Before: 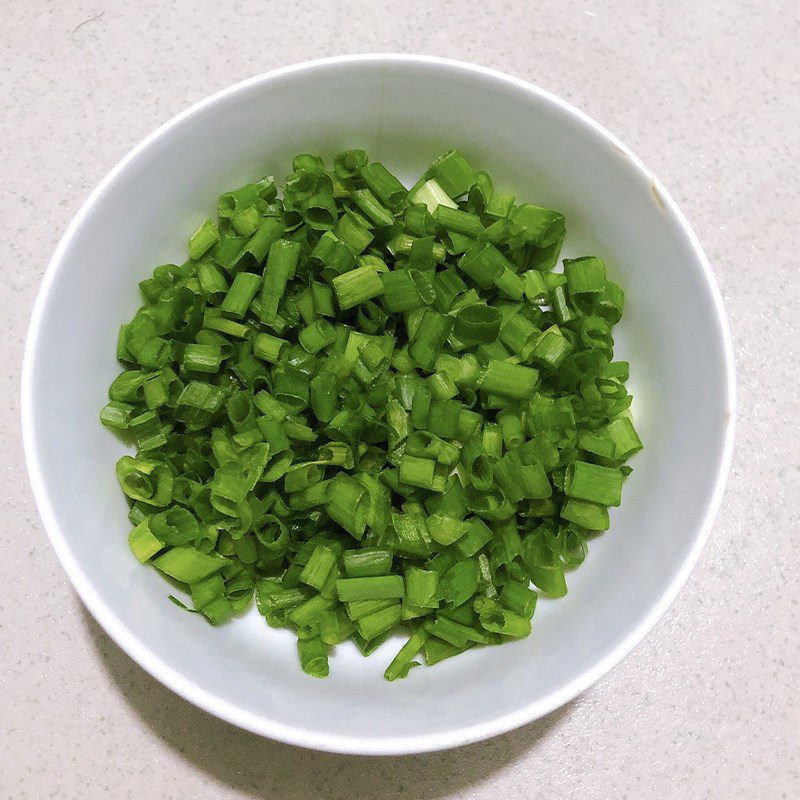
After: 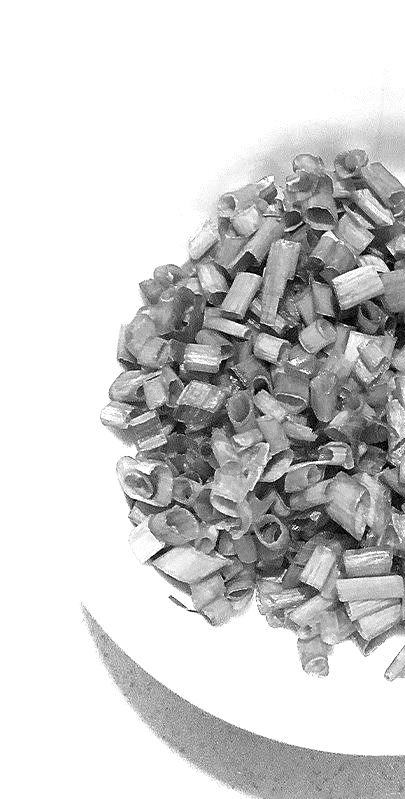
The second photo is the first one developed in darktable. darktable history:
crop and rotate: left 0.015%, top 0%, right 49.282%
sharpen: on, module defaults
exposure: black level correction 0.001, exposure 1.645 EV, compensate exposure bias true, compensate highlight preservation false
color zones: curves: ch0 [(0, 0.613) (0.01, 0.613) (0.245, 0.448) (0.498, 0.529) (0.642, 0.665) (0.879, 0.777) (0.99, 0.613)]; ch1 [(0, 0) (0.143, 0) (0.286, 0) (0.429, 0) (0.571, 0) (0.714, 0) (0.857, 0)]
